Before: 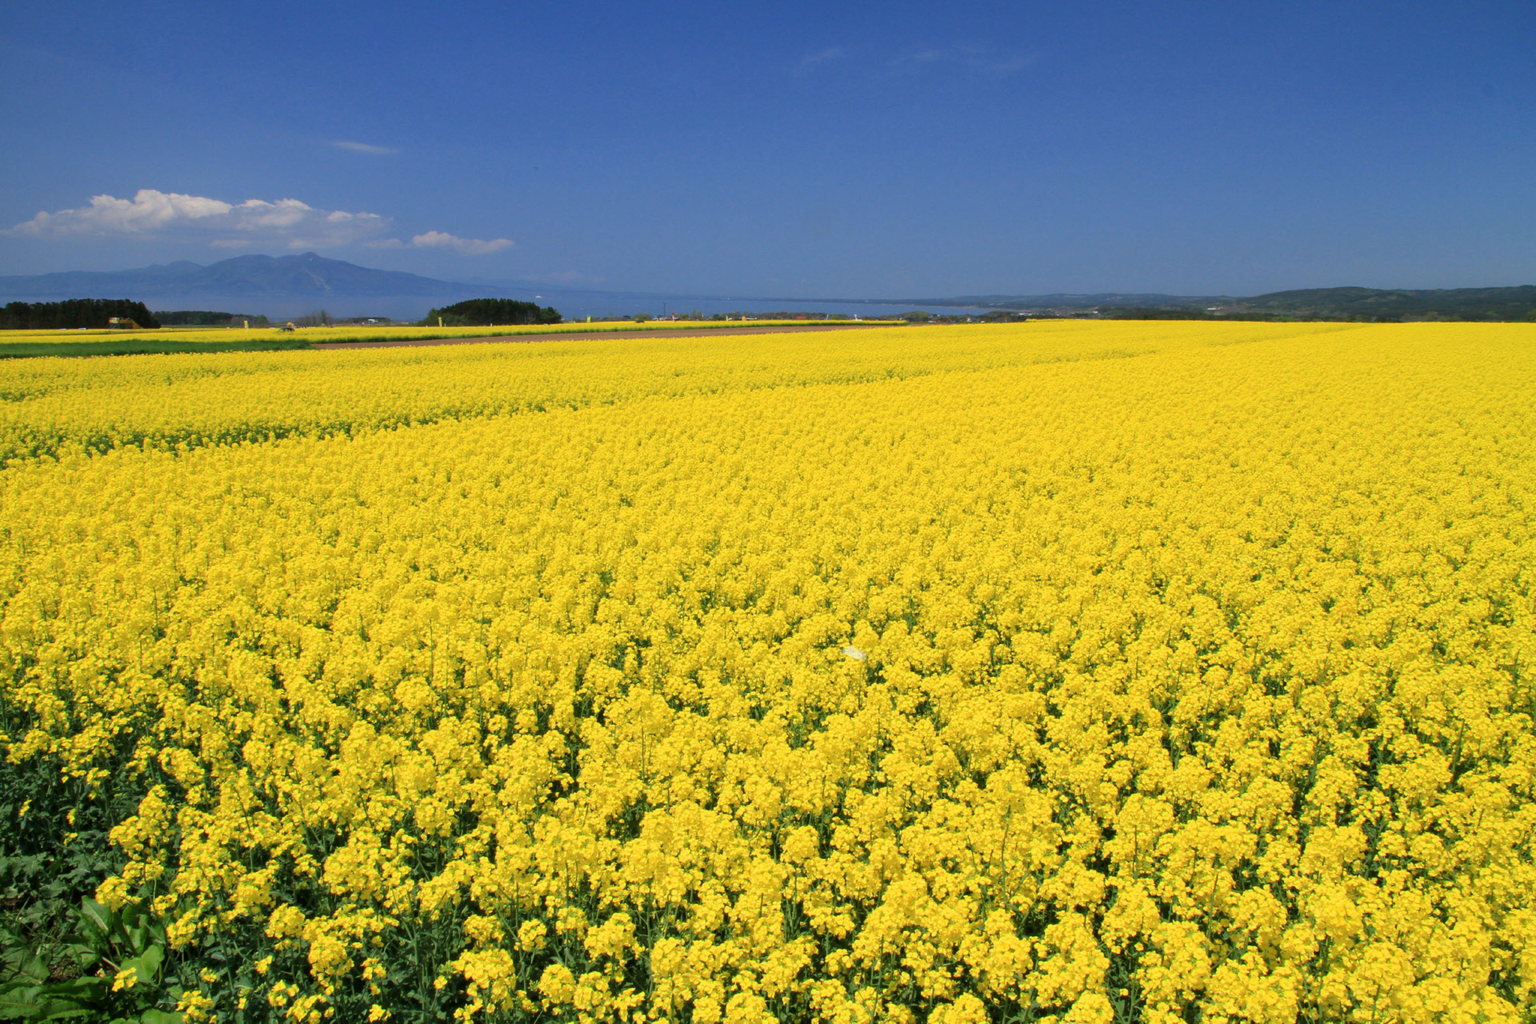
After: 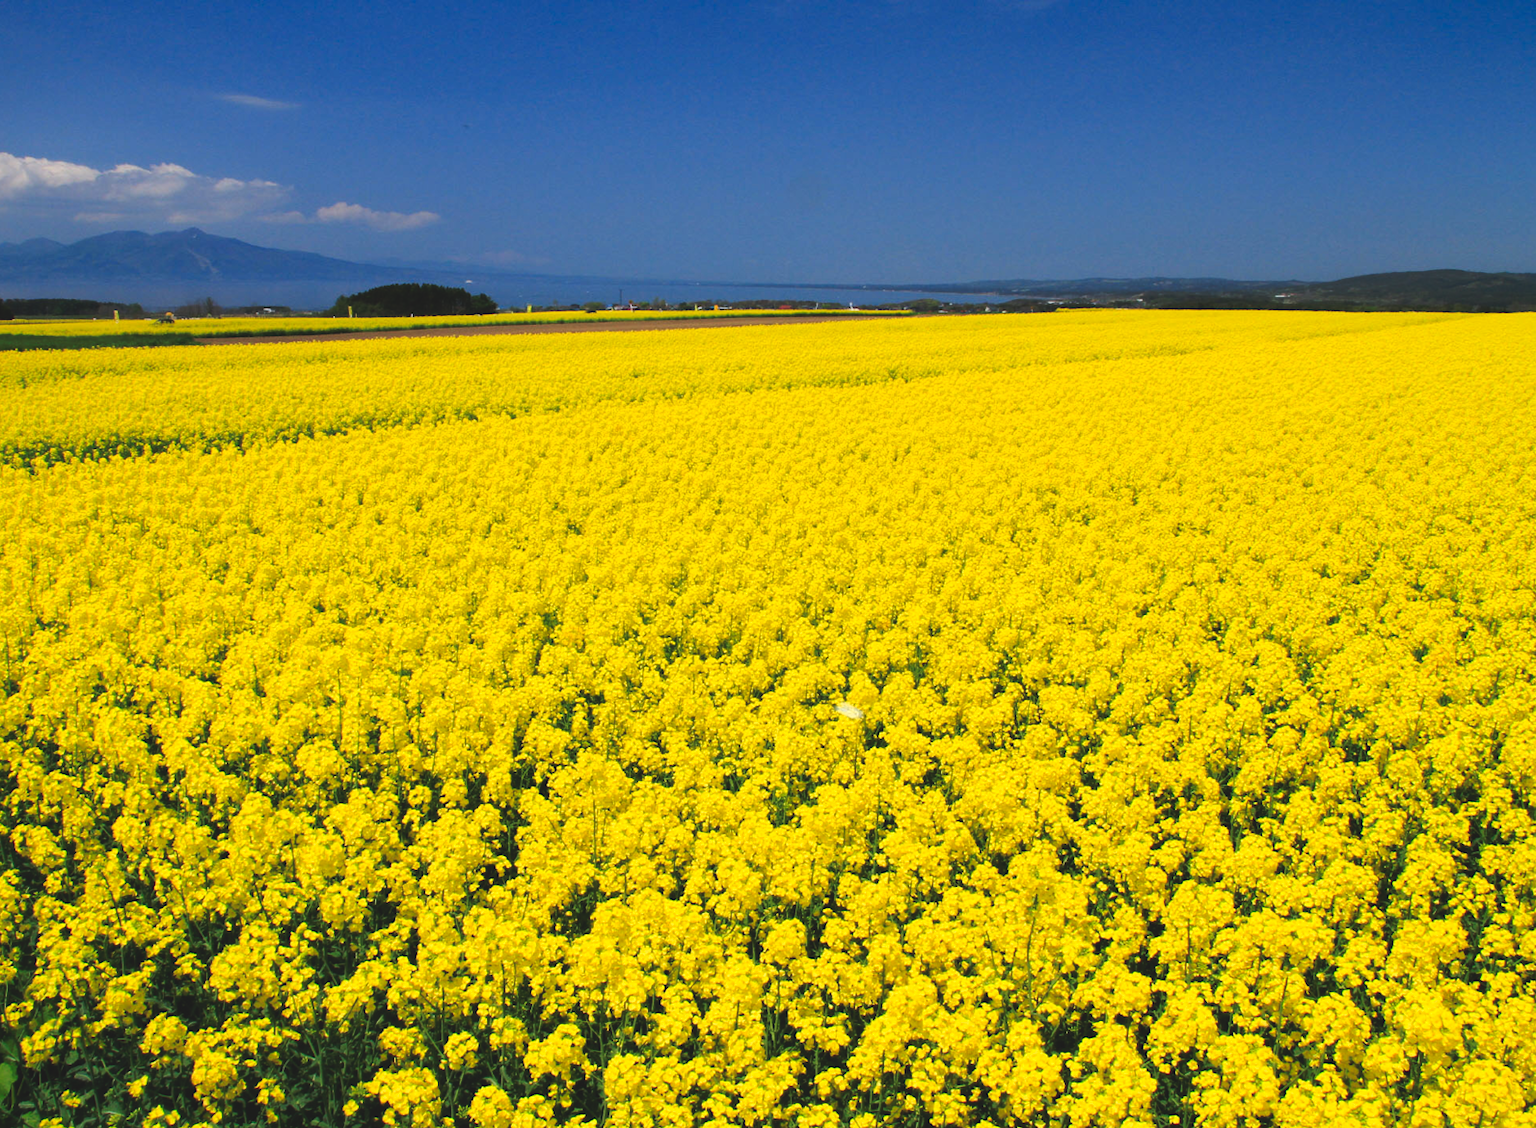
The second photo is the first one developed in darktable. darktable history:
levels: mode automatic, levels [0.062, 0.494, 0.925]
exposure: black level correction -0.015, compensate exposure bias true, compensate highlight preservation false
tone curve: curves: ch0 [(0, 0) (0.003, 0.031) (0.011, 0.033) (0.025, 0.036) (0.044, 0.045) (0.069, 0.06) (0.1, 0.079) (0.136, 0.109) (0.177, 0.15) (0.224, 0.192) (0.277, 0.262) (0.335, 0.347) (0.399, 0.433) (0.468, 0.528) (0.543, 0.624) (0.623, 0.705) (0.709, 0.788) (0.801, 0.865) (0.898, 0.933) (1, 1)], preserve colors none
crop: left 9.762%, top 6.218%, right 7.22%, bottom 2.374%
tone equalizer: -8 EV -1.96 EV, -7 EV -1.99 EV, -6 EV -2 EV, -5 EV -1.96 EV, -4 EV -1.97 EV, -3 EV -2 EV, -2 EV -1.97 EV, -1 EV -1.62 EV, +0 EV -1.97 EV, mask exposure compensation -0.509 EV
shadows and highlights: shadows 4.05, highlights -17.7, soften with gaussian
contrast brightness saturation: contrast -0.105, saturation -0.099
